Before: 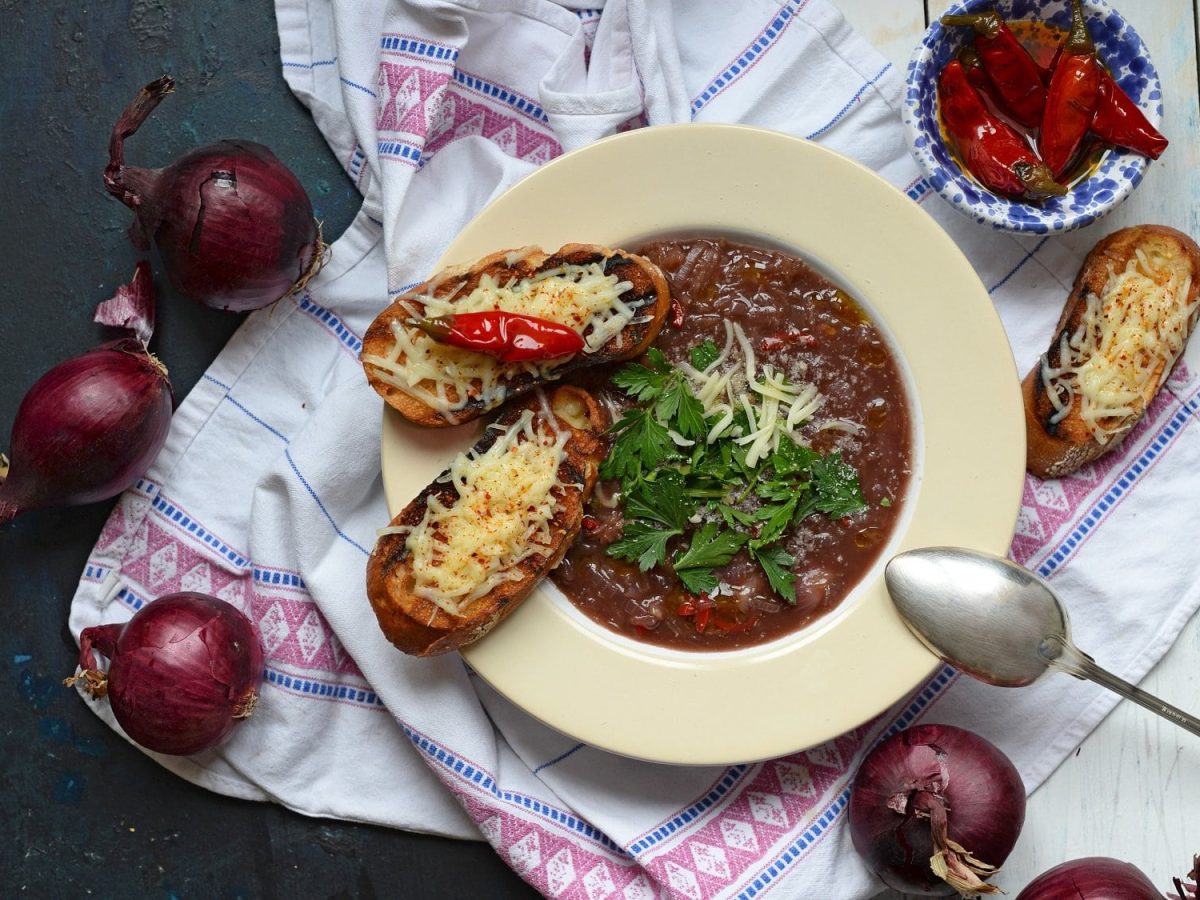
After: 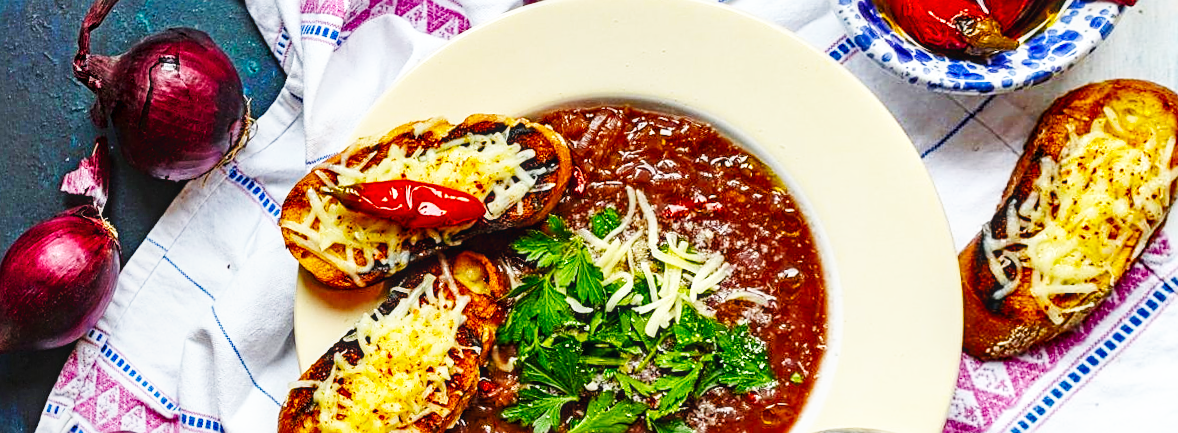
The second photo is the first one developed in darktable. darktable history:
crop and rotate: top 10.605%, bottom 33.274%
local contrast: on, module defaults
rotate and perspective: rotation 1.69°, lens shift (vertical) -0.023, lens shift (horizontal) -0.291, crop left 0.025, crop right 0.988, crop top 0.092, crop bottom 0.842
sharpen: on, module defaults
base curve: curves: ch0 [(0, 0.003) (0.001, 0.002) (0.006, 0.004) (0.02, 0.022) (0.048, 0.086) (0.094, 0.234) (0.162, 0.431) (0.258, 0.629) (0.385, 0.8) (0.548, 0.918) (0.751, 0.988) (1, 1)], preserve colors none
color balance rgb: linear chroma grading › global chroma 15%, perceptual saturation grading › global saturation 30%
shadows and highlights: shadows 60, soften with gaussian
